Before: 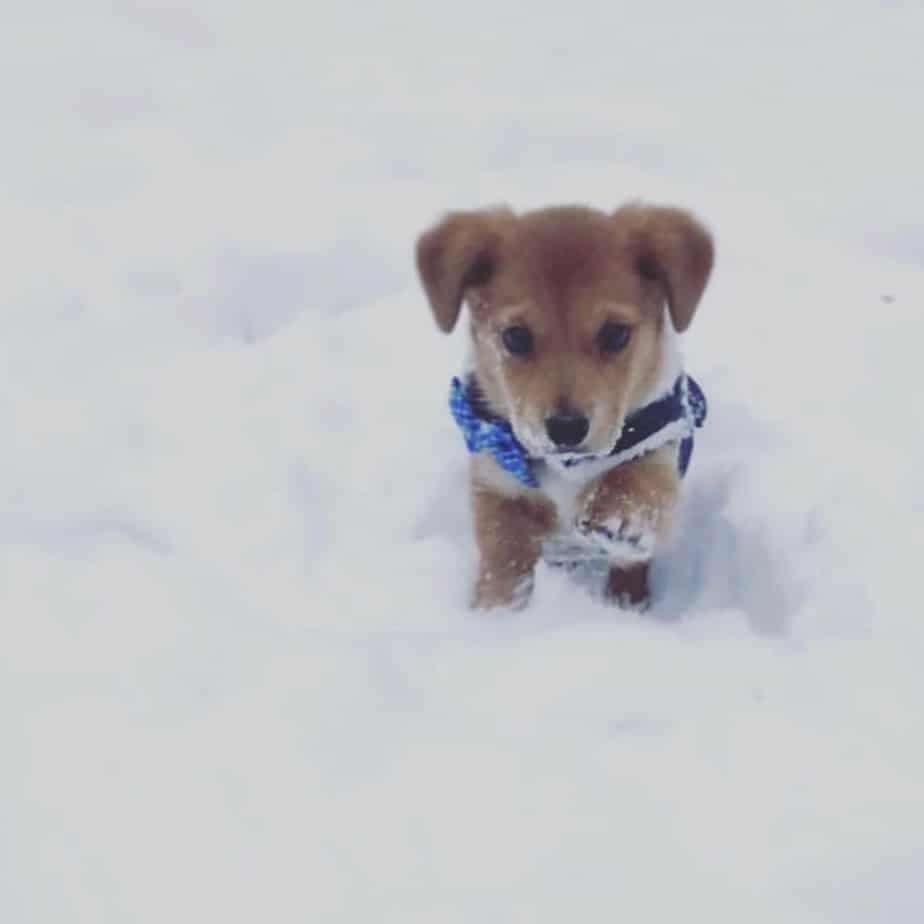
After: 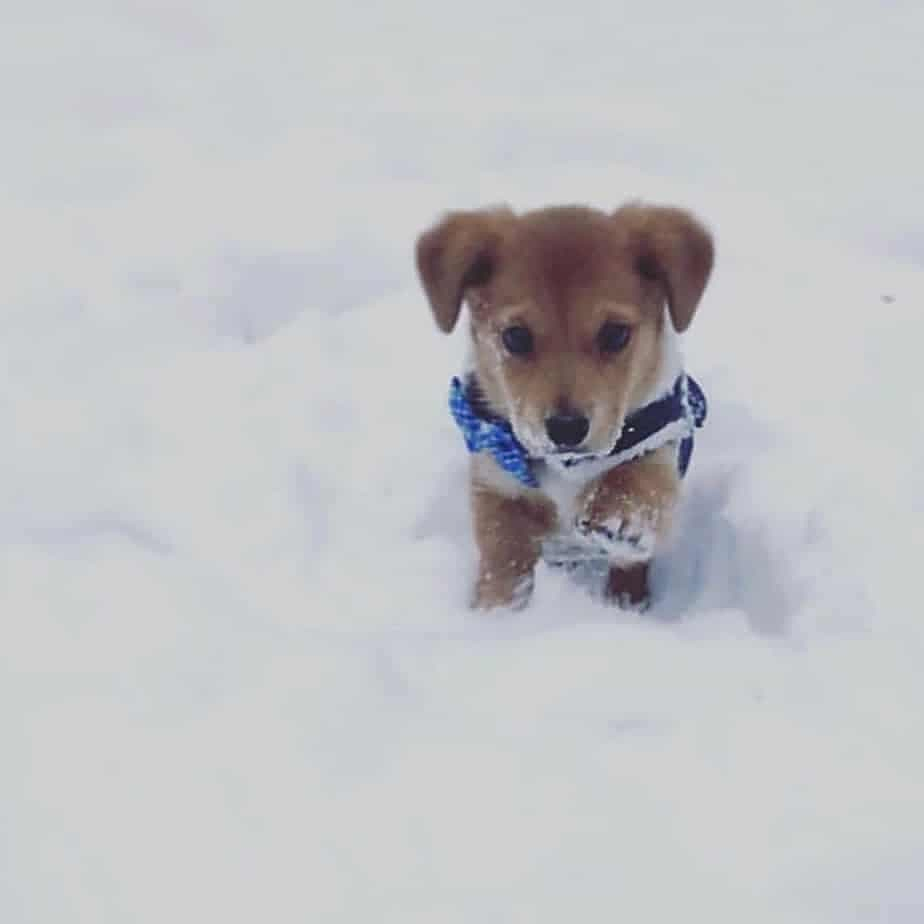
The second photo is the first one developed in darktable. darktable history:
sharpen: on, module defaults
contrast brightness saturation: contrast 0.029, brightness -0.044
